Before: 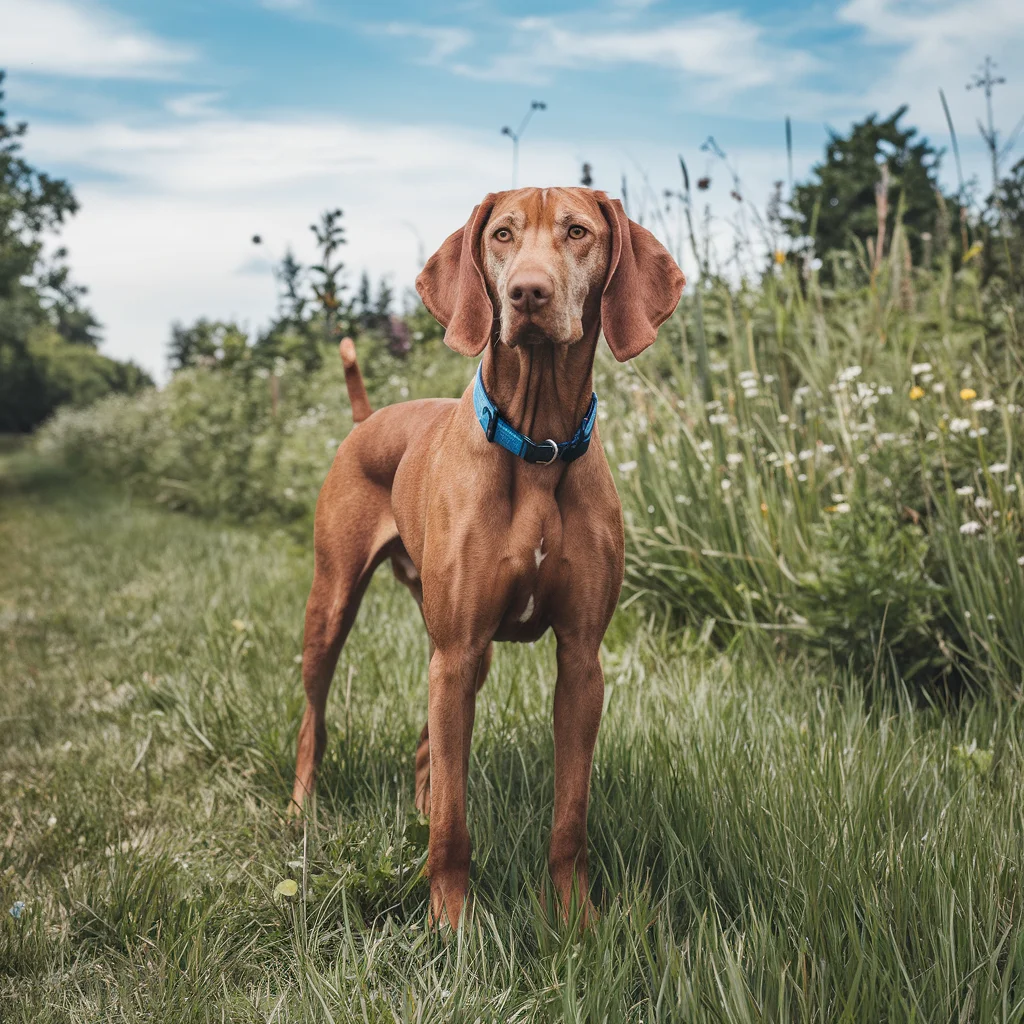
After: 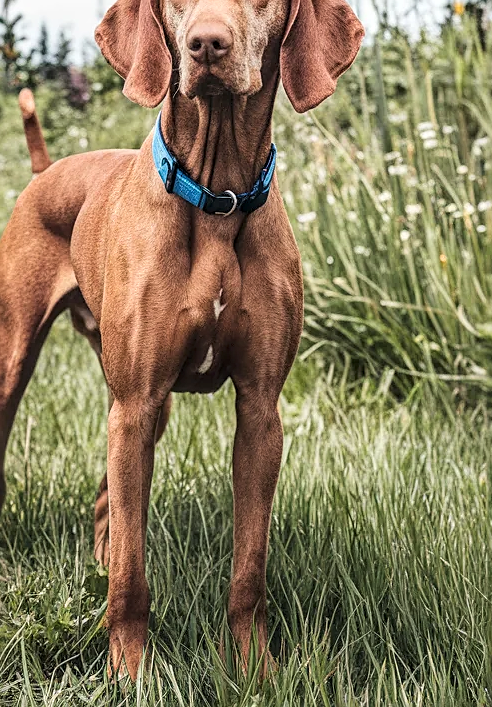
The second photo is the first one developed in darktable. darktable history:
local contrast: detail 130%
crop: left 31.387%, top 24.347%, right 20.47%, bottom 6.528%
sharpen: on, module defaults
tone curve: curves: ch0 [(0, 0) (0.004, 0.001) (0.133, 0.112) (0.325, 0.362) (0.832, 0.893) (1, 1)]
